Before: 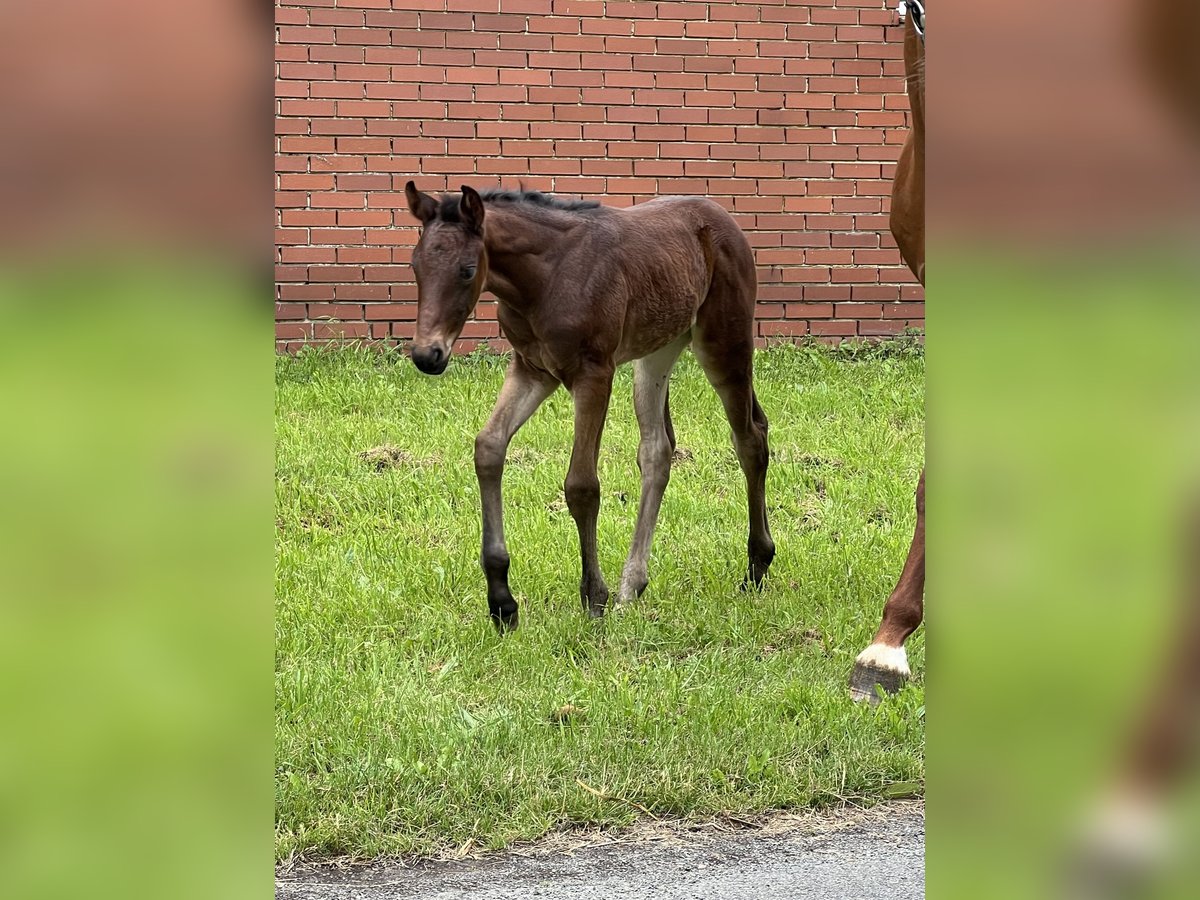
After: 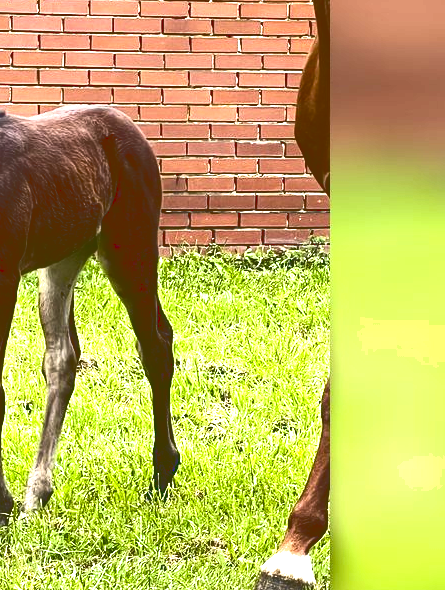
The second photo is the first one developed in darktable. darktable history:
exposure: black level correction 0, exposure 0.681 EV, compensate highlight preservation false
color balance rgb: highlights gain › chroma 0.266%, highlights gain › hue 330.13°, perceptual saturation grading › global saturation 26.748%, perceptual saturation grading › highlights -28.278%, perceptual saturation grading › mid-tones 15.262%, perceptual saturation grading › shadows 32.921%, perceptual brilliance grading › global brilliance 11.624%, global vibrance 20%
base curve: curves: ch0 [(0, 0.036) (0.083, 0.04) (0.804, 1)]
crop and rotate: left 49.648%, top 10.145%, right 13.203%, bottom 24.211%
